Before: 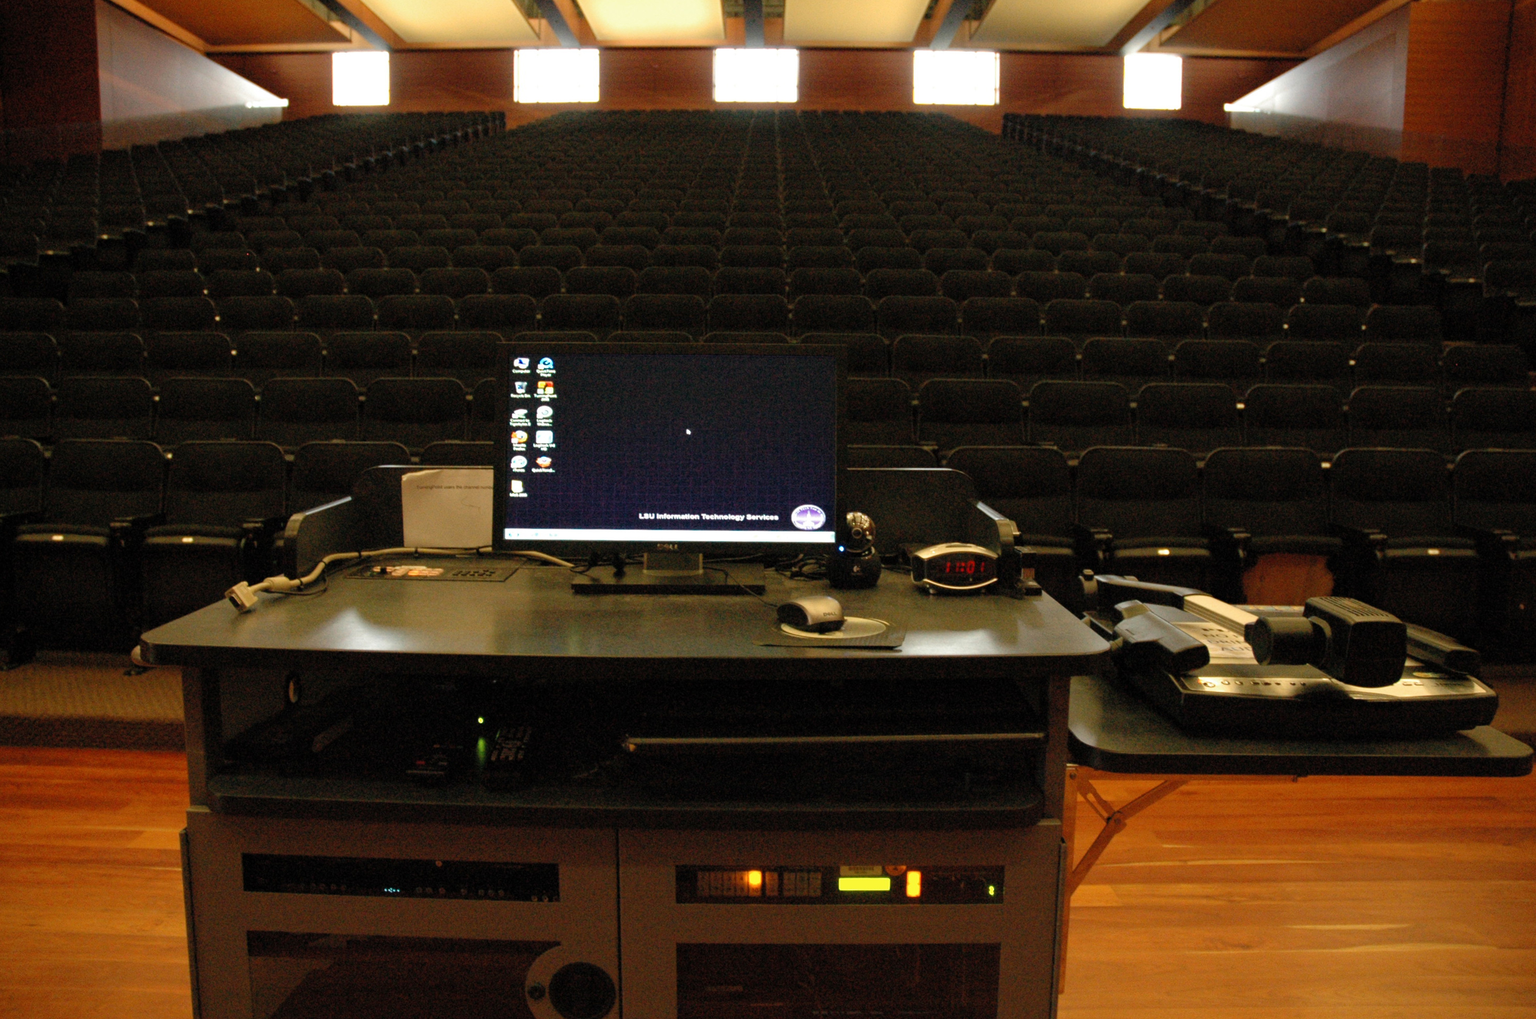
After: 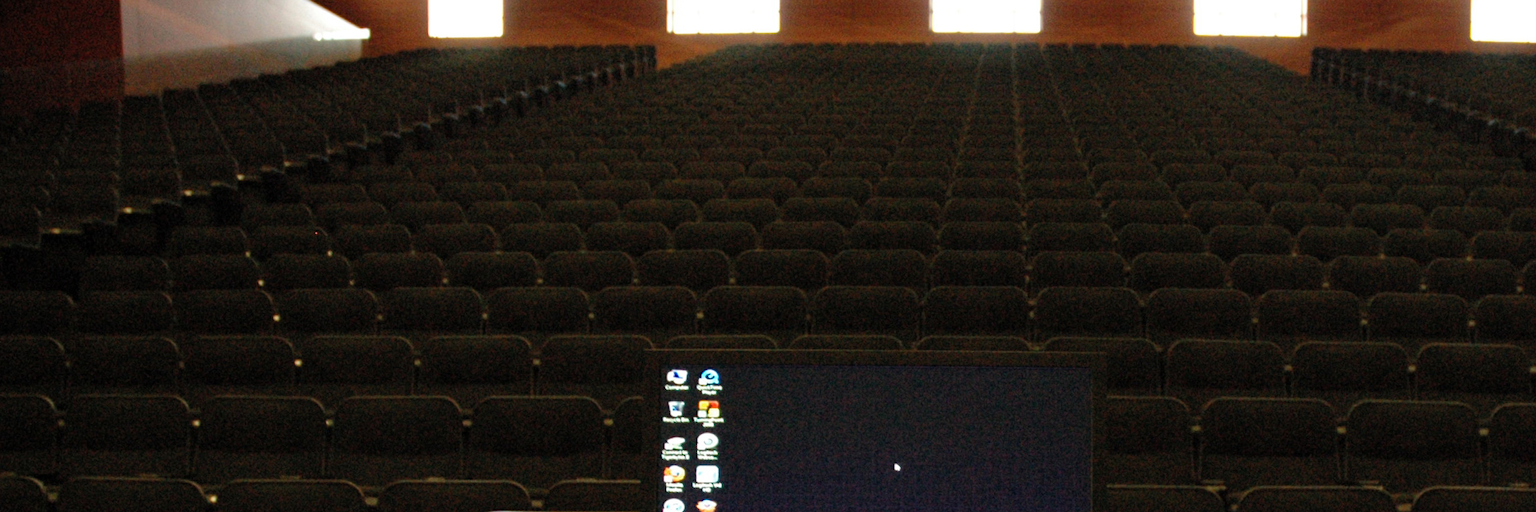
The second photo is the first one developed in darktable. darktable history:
crop: left 0.524%, top 7.636%, right 23.58%, bottom 54.209%
